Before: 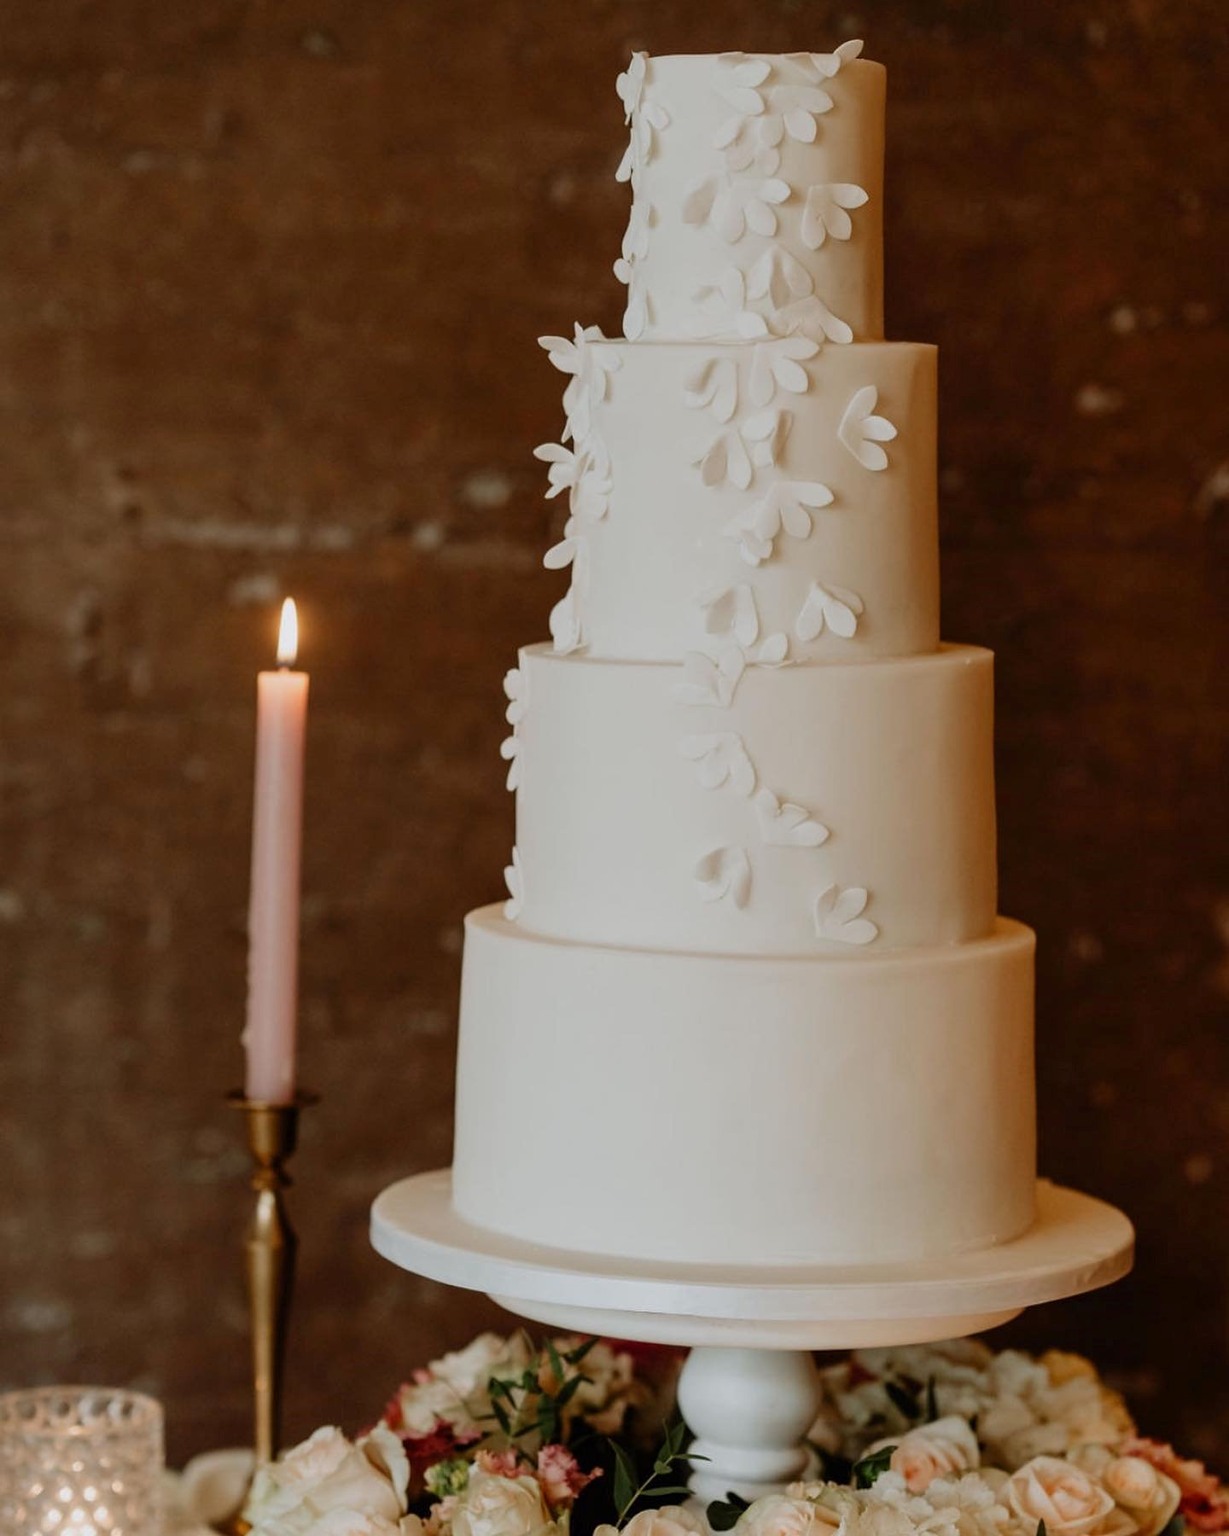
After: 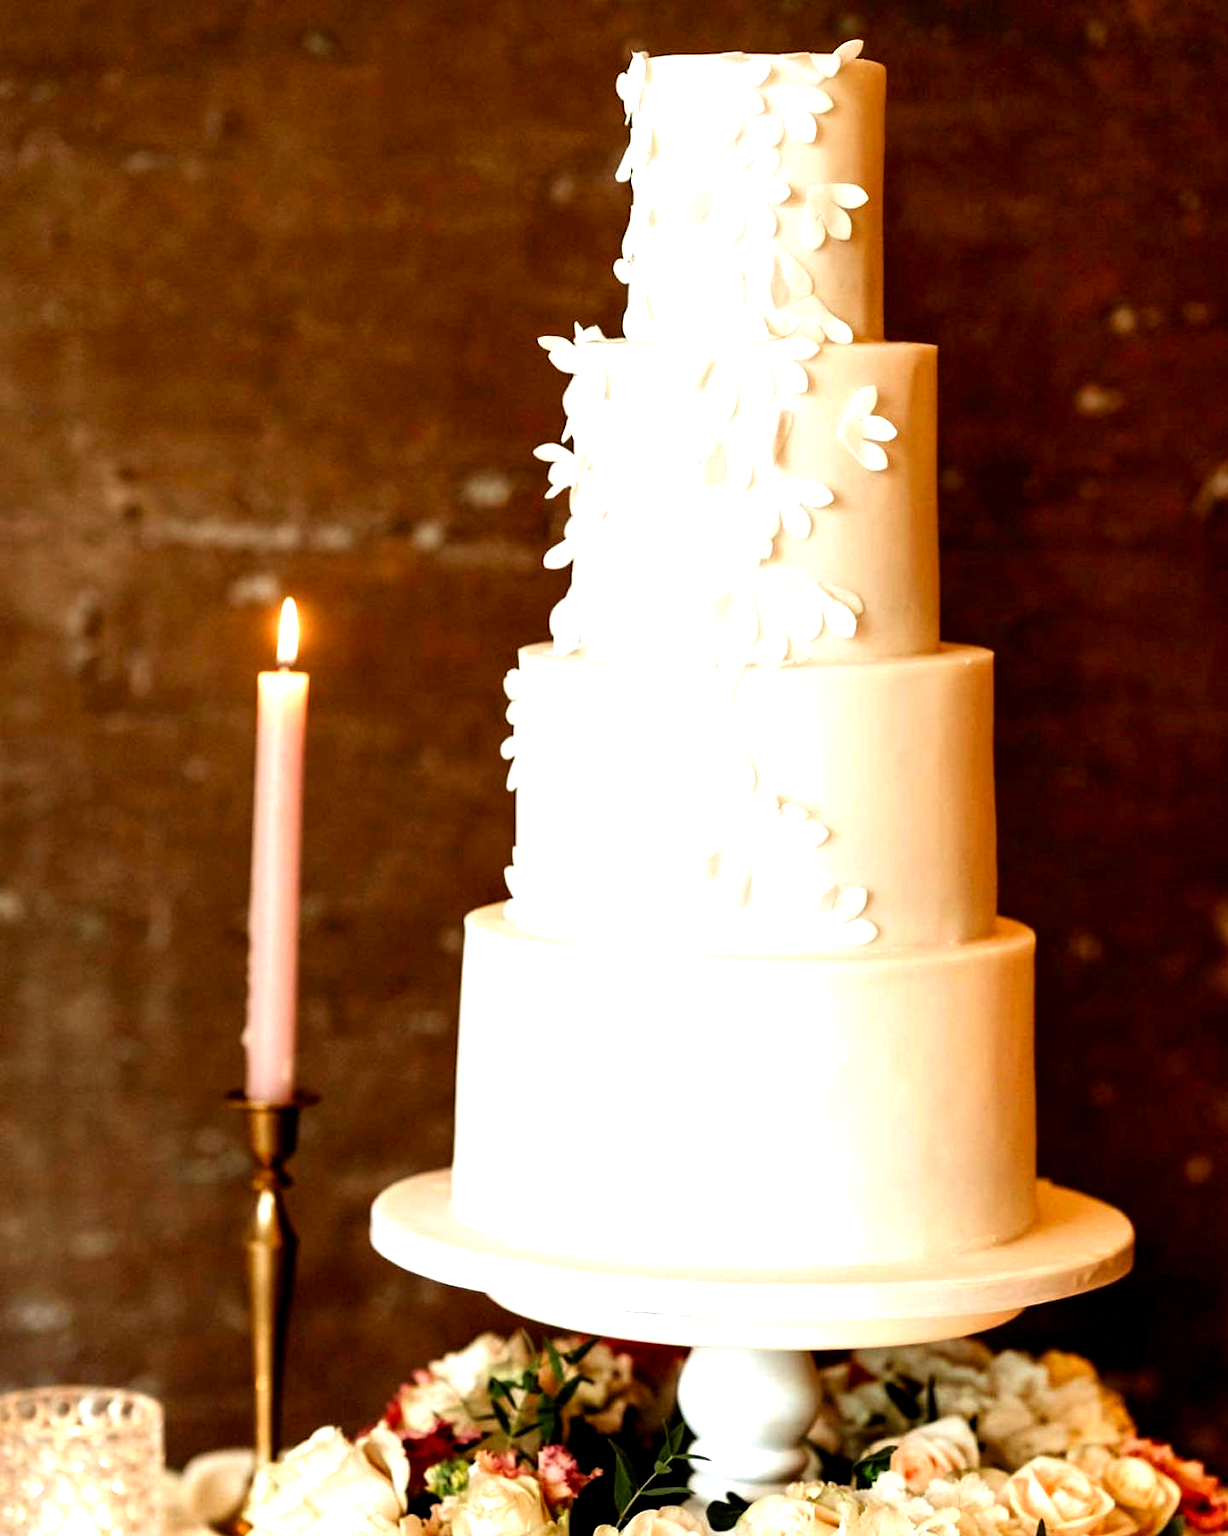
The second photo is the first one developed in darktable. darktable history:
exposure: black level correction 0, exposure 1.1 EV, compensate exposure bias true, compensate highlight preservation false
color balance: lift [0.991, 1, 1, 1], gamma [0.996, 1, 1, 1], input saturation 98.52%, contrast 20.34%, output saturation 103.72%
